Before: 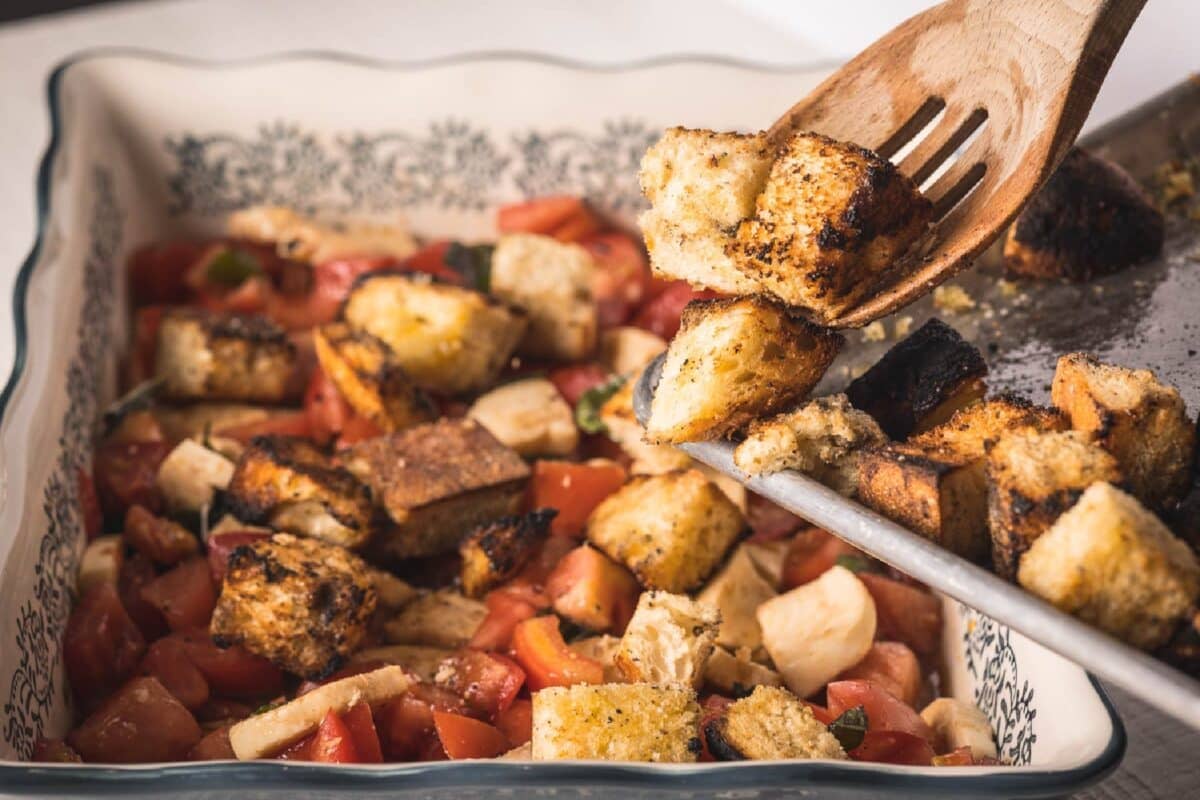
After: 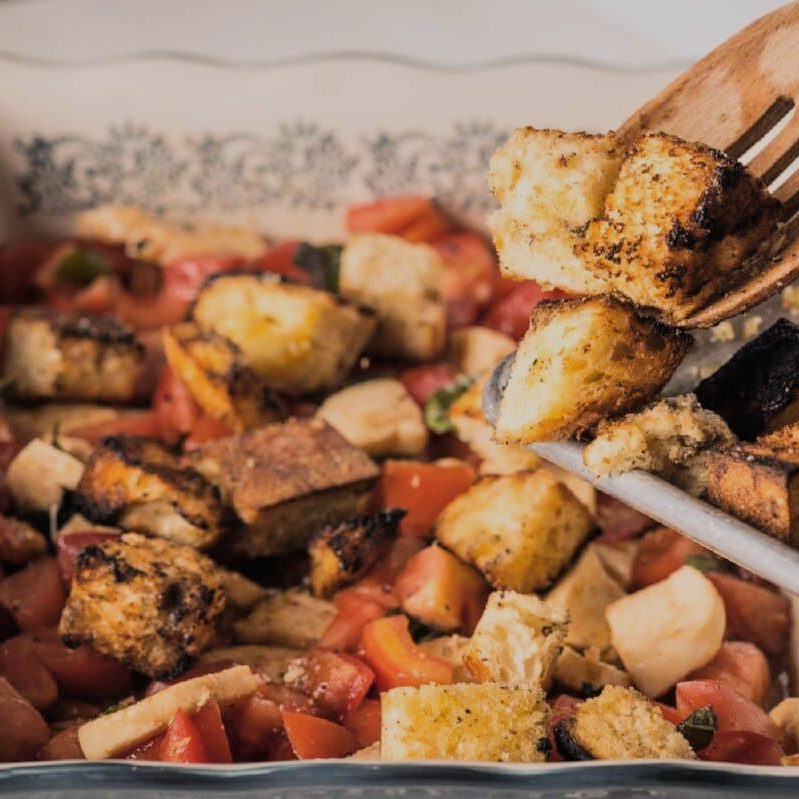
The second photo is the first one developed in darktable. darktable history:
filmic rgb: black relative exposure -7.15 EV, white relative exposure 5.36 EV, hardness 3.02, color science v6 (2022)
shadows and highlights: shadows 29.32, highlights -29.32, low approximation 0.01, soften with gaussian
crop and rotate: left 12.648%, right 20.685%
